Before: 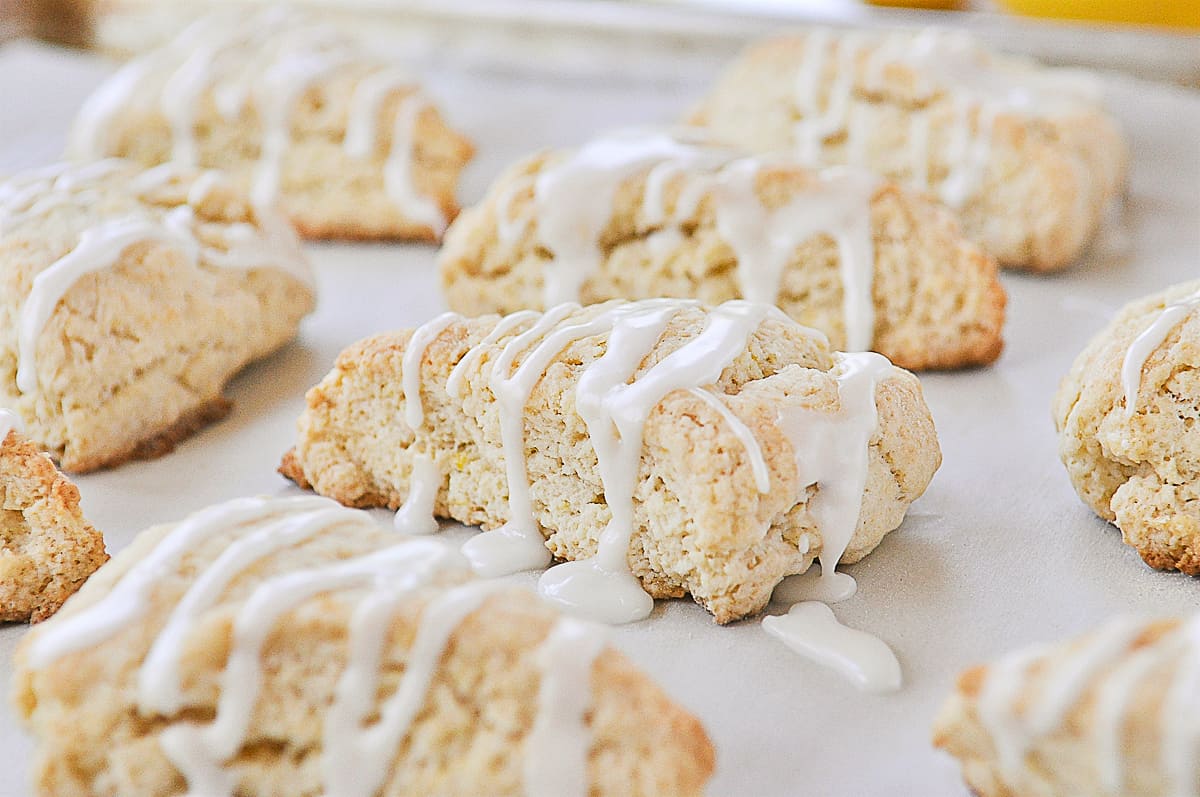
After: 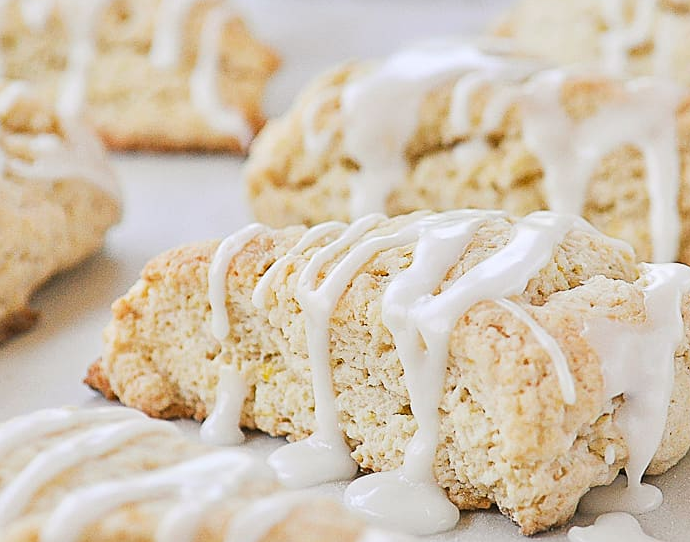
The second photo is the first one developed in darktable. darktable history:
crop: left 16.183%, top 11.235%, right 26.287%, bottom 20.697%
